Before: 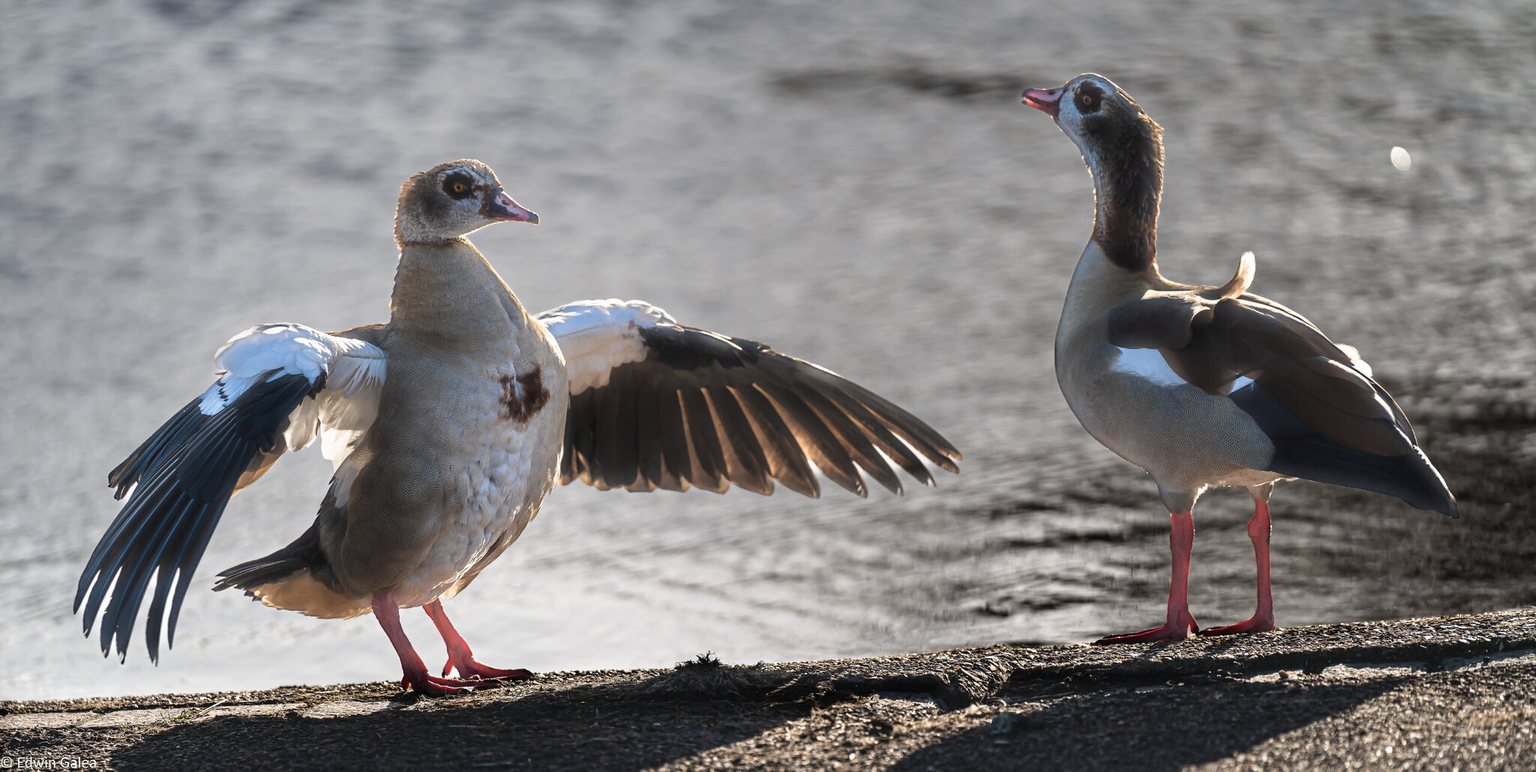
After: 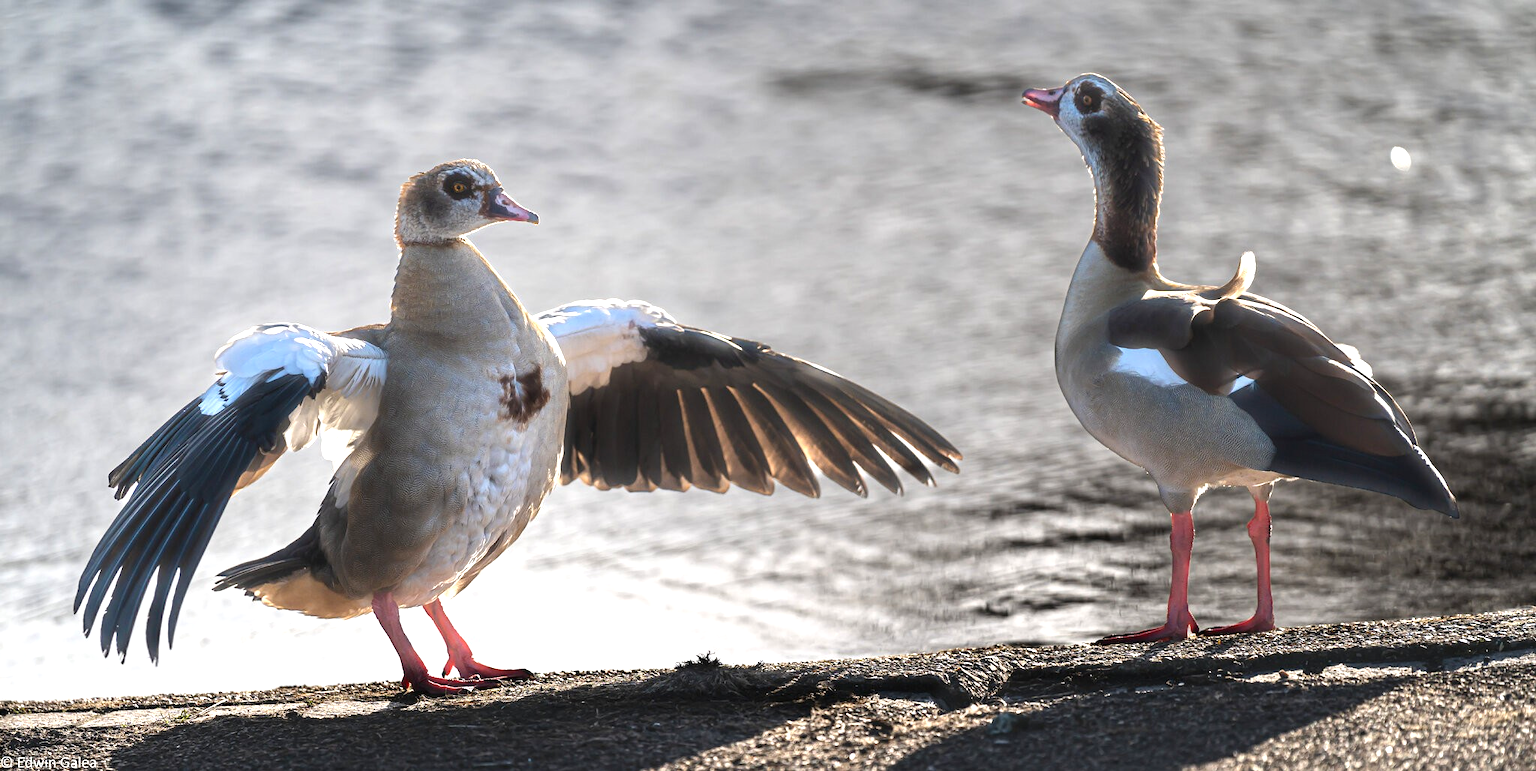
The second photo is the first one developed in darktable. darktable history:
exposure: exposure 0.65 EV, compensate exposure bias true, compensate highlight preservation false
